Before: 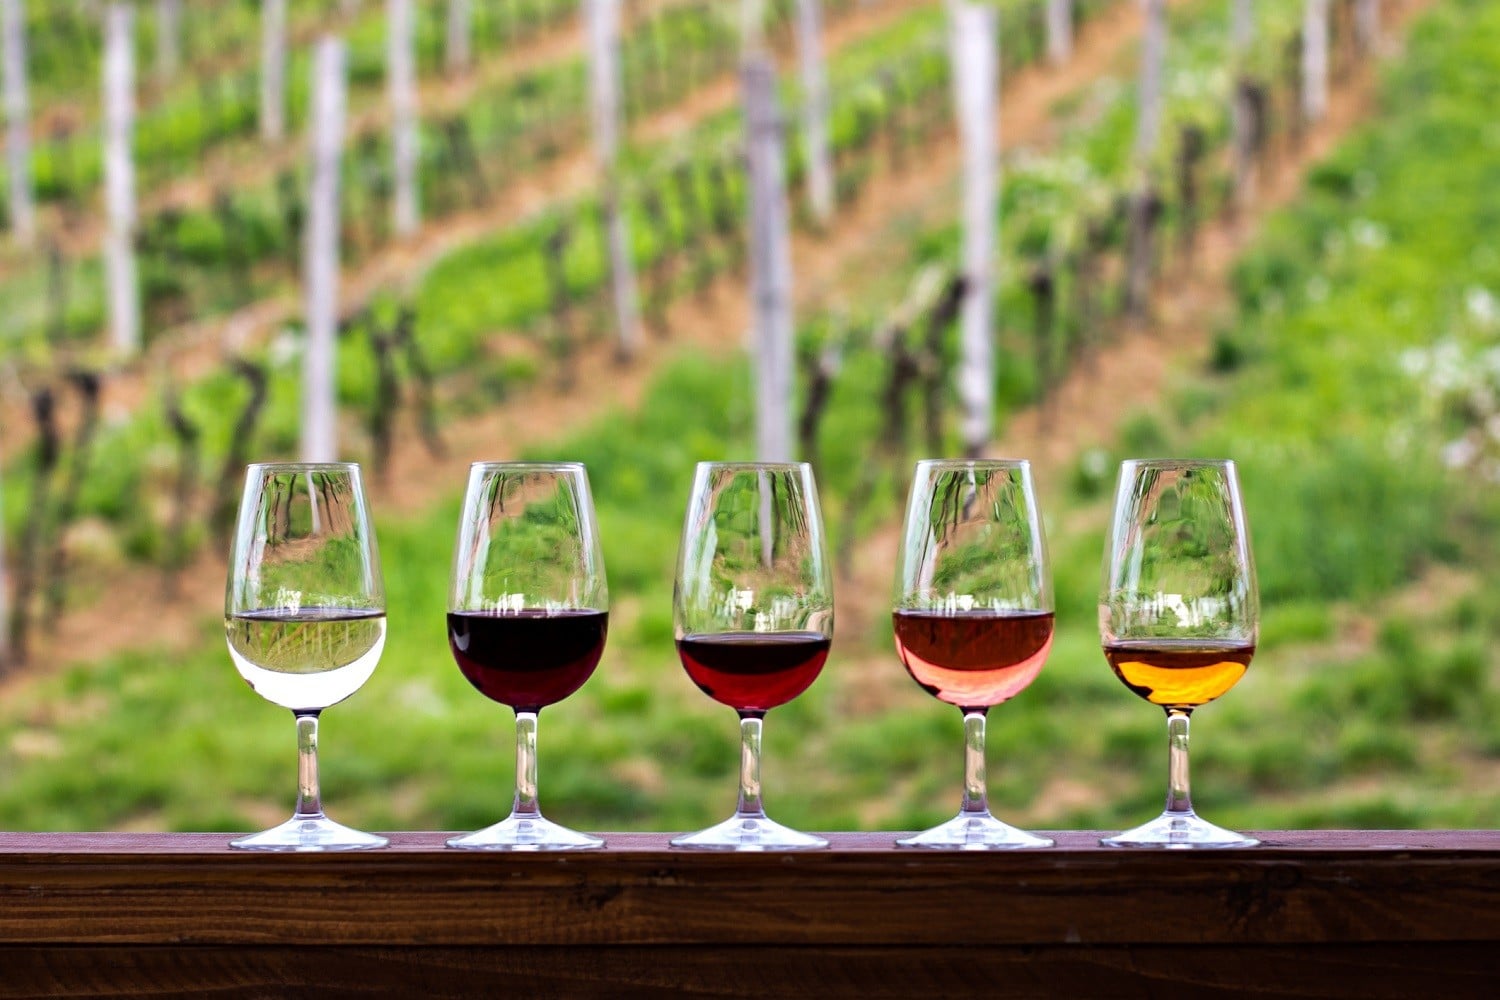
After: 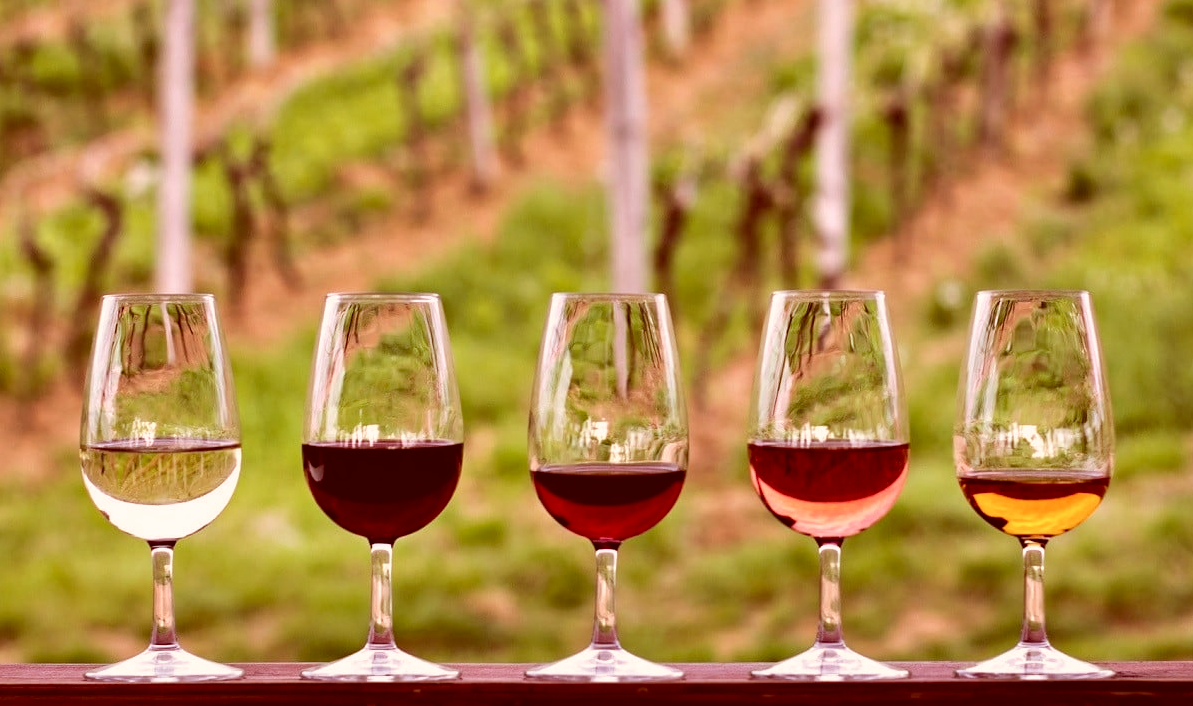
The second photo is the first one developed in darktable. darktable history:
crop: left 9.716%, top 16.942%, right 10.714%, bottom 12.392%
color correction: highlights a* 9.28, highlights b* 8.49, shadows a* 39.98, shadows b* 39.38, saturation 0.806
